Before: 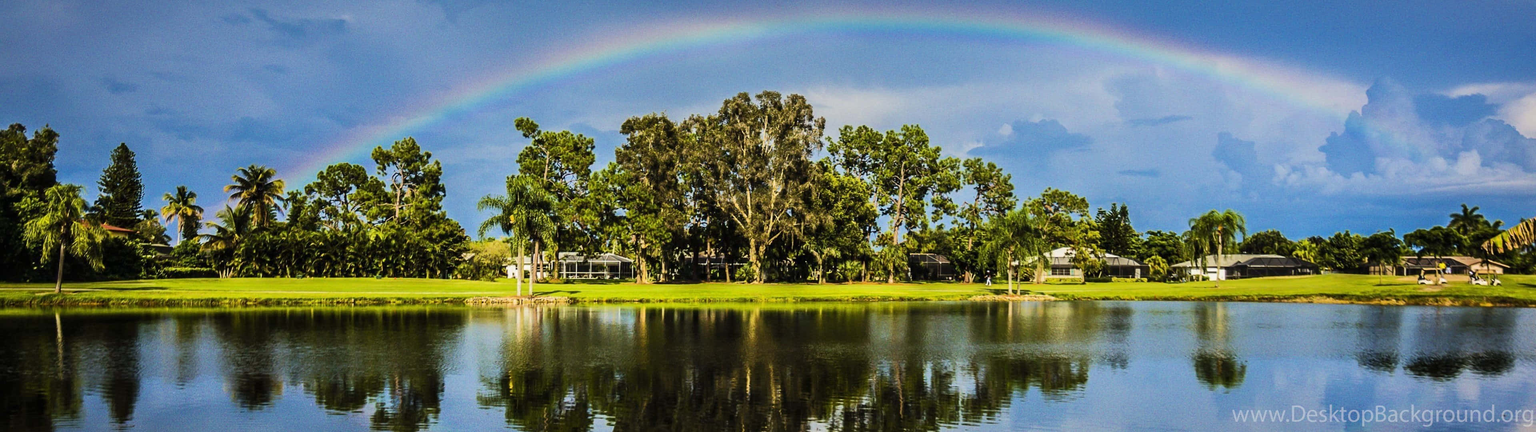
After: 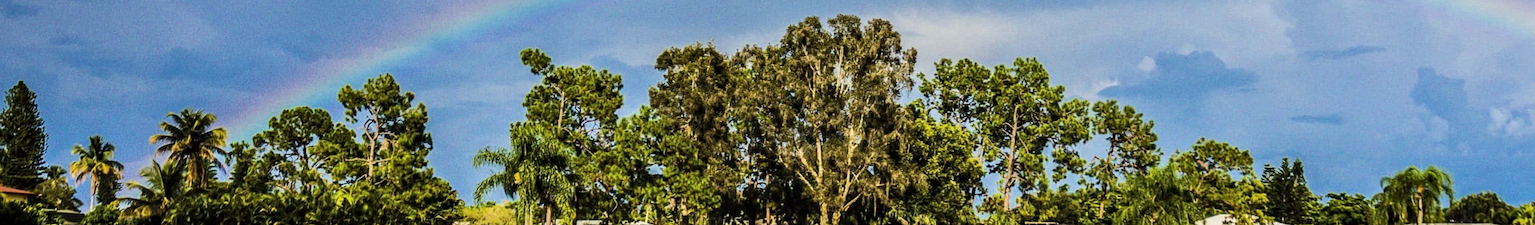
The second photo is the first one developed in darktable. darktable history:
exposure: compensate highlight preservation false
crop: left 6.973%, top 18.472%, right 14.402%, bottom 40.553%
local contrast: on, module defaults
